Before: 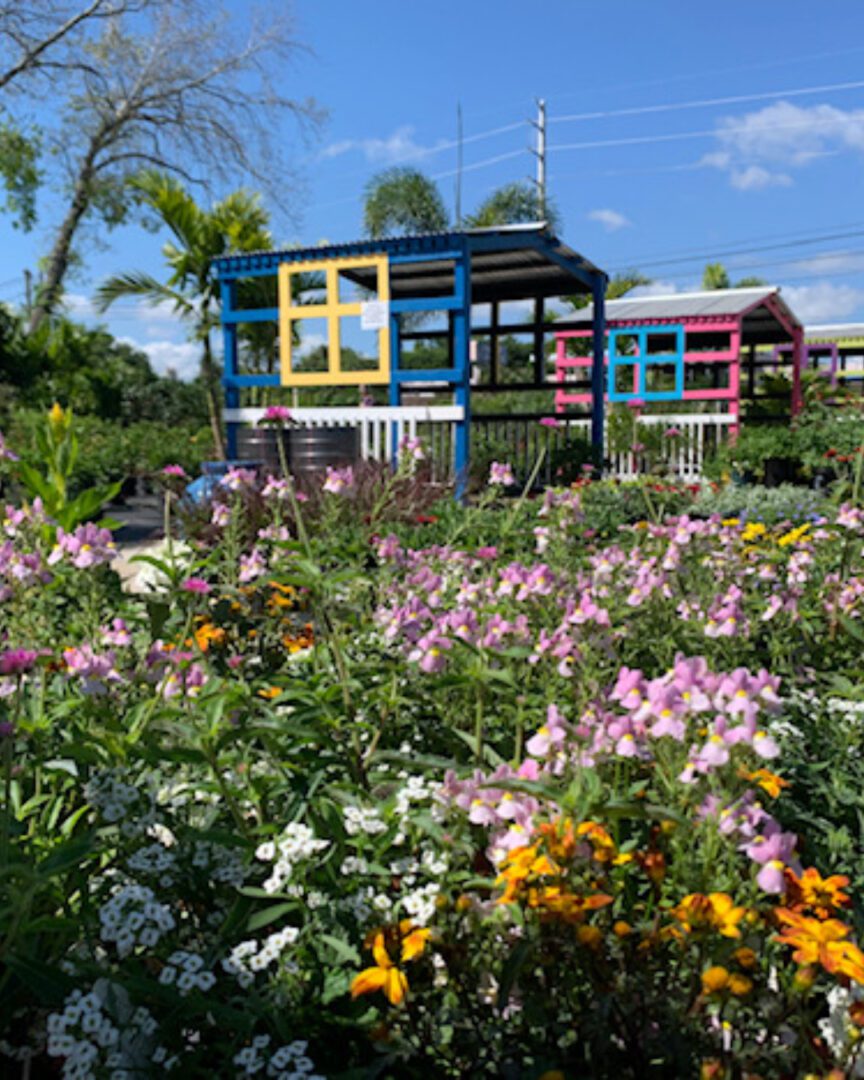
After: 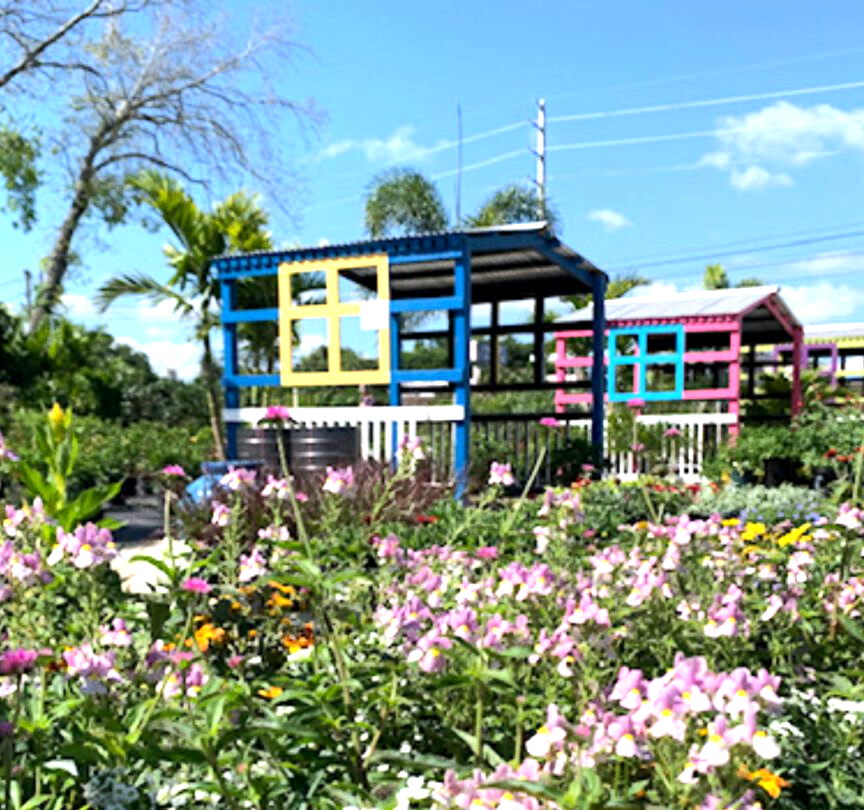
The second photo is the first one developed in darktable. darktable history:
tone equalizer: -8 EV -0.447 EV, -7 EV -0.385 EV, -6 EV -0.309 EV, -5 EV -0.207 EV, -3 EV 0.238 EV, -2 EV 0.359 EV, -1 EV 0.367 EV, +0 EV 0.391 EV, edges refinement/feathering 500, mask exposure compensation -1.57 EV, preserve details no
crop: bottom 24.985%
exposure: black level correction 0.001, exposure 0.673 EV, compensate highlight preservation false
